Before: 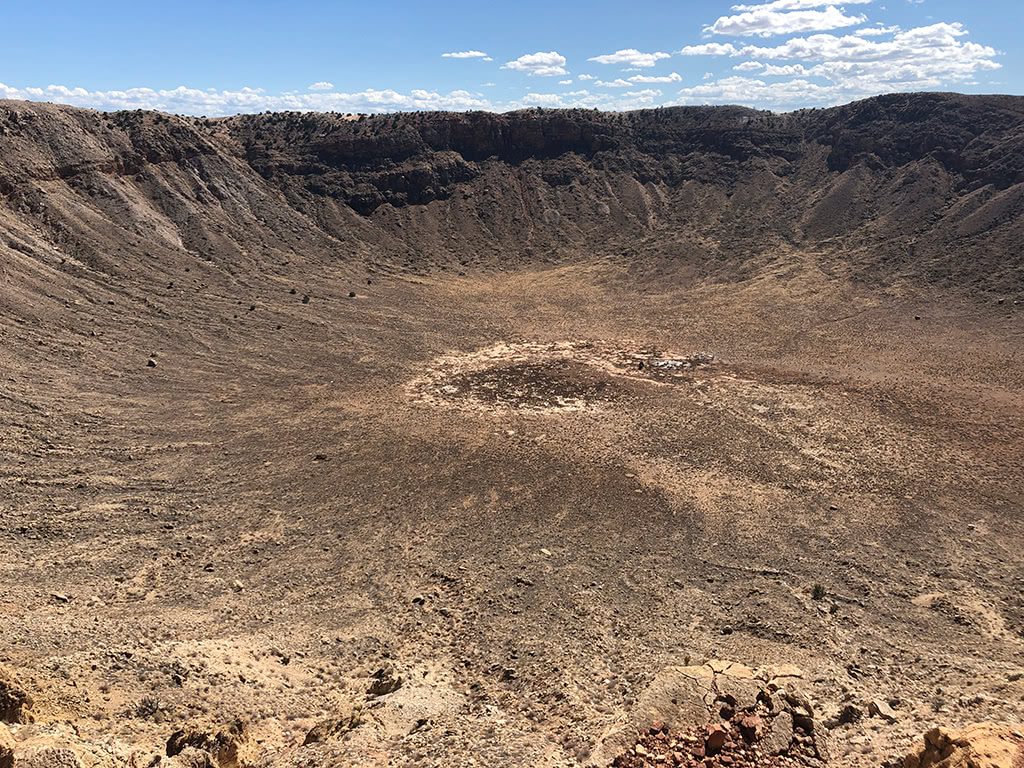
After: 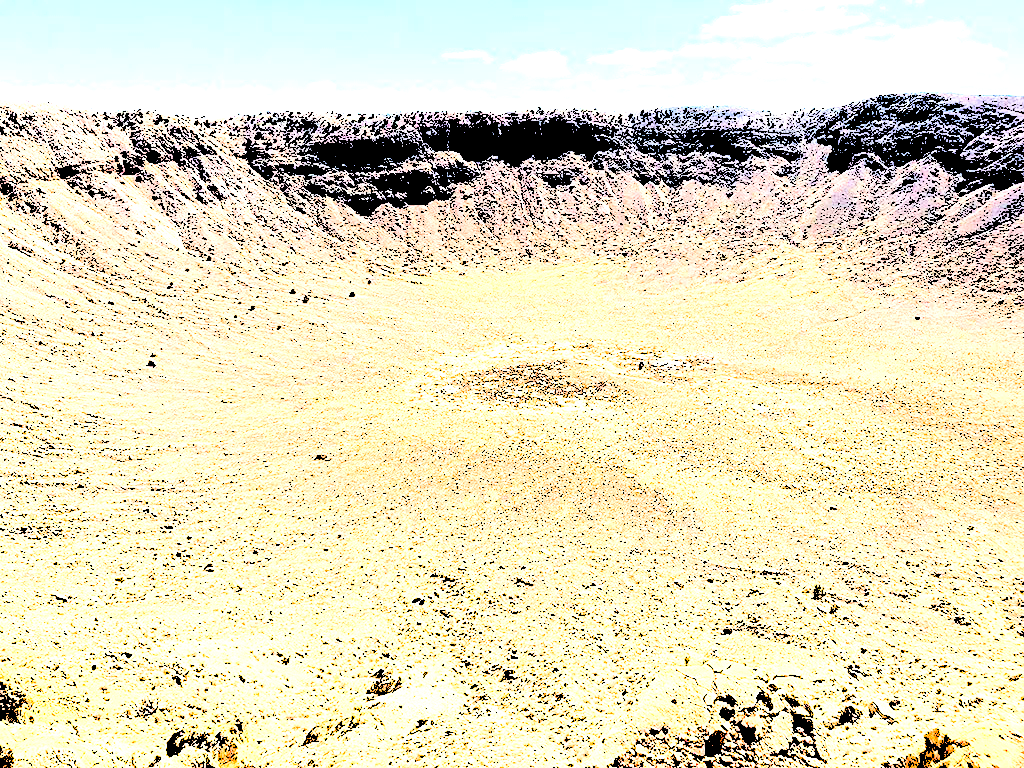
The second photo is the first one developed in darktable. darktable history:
levels: levels [0.246, 0.256, 0.506]
exposure: black level correction 0.011, exposure 1.088 EV, compensate highlight preservation false
